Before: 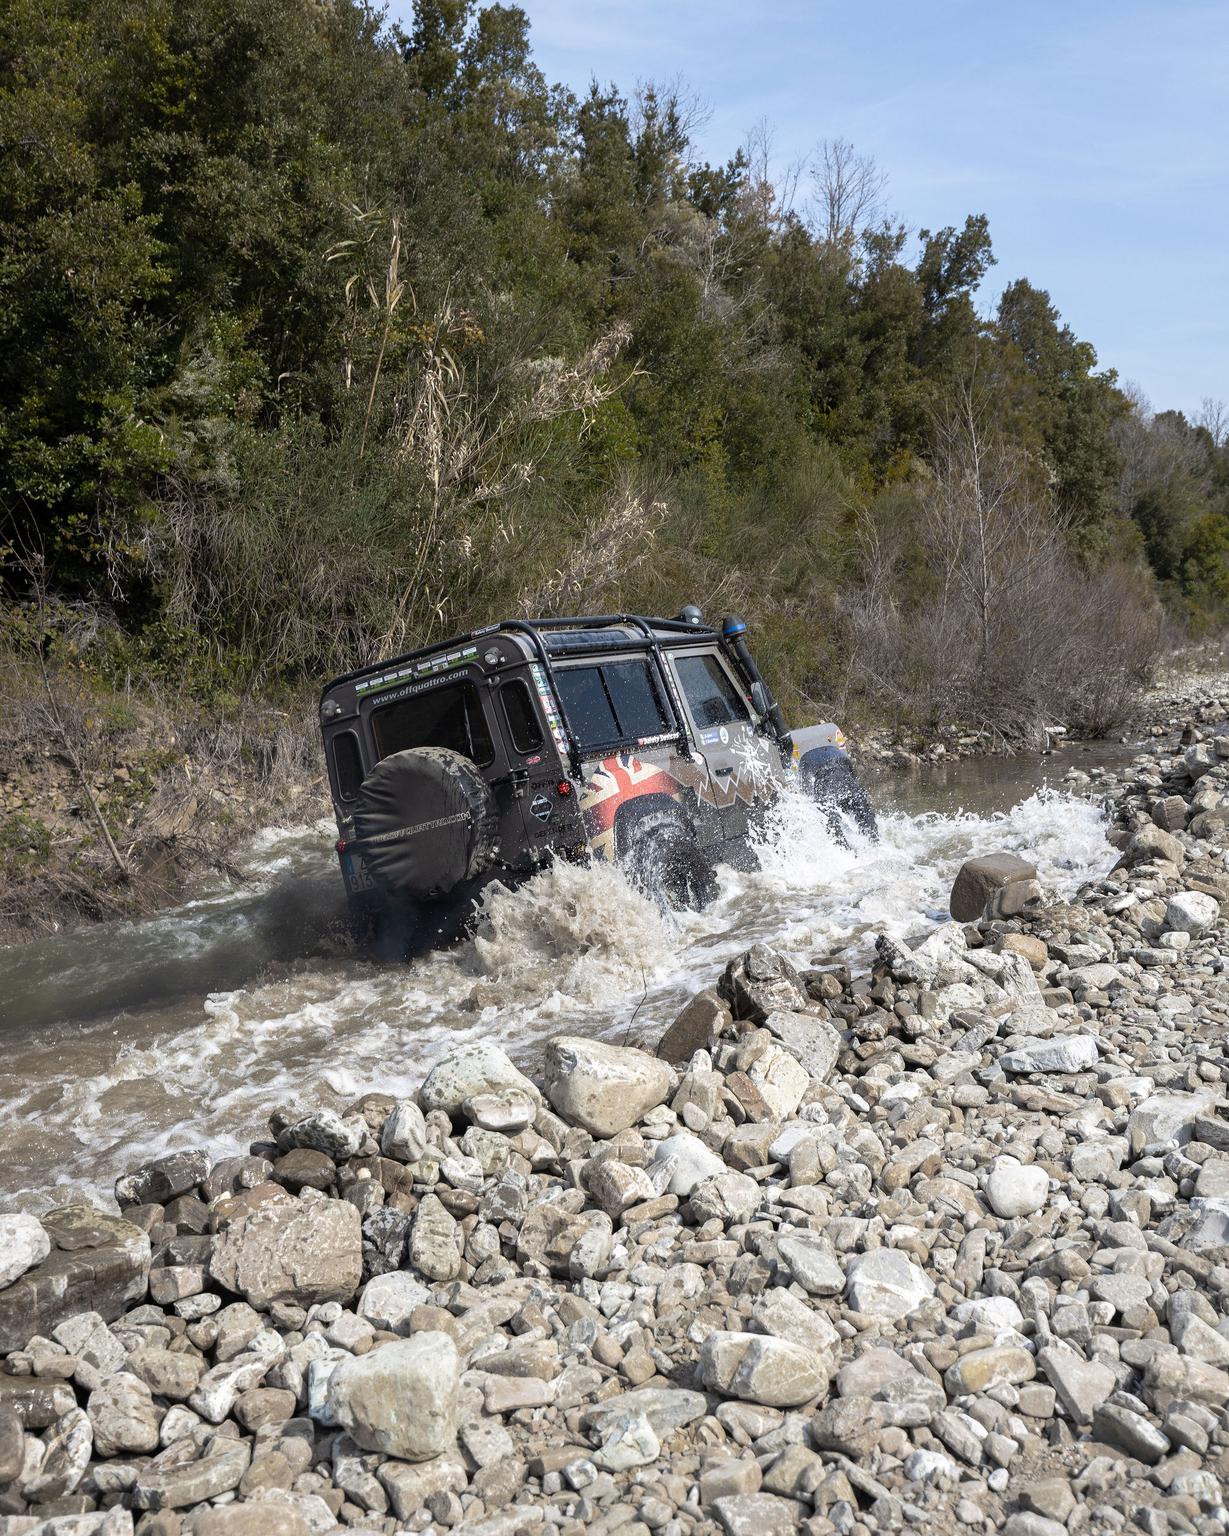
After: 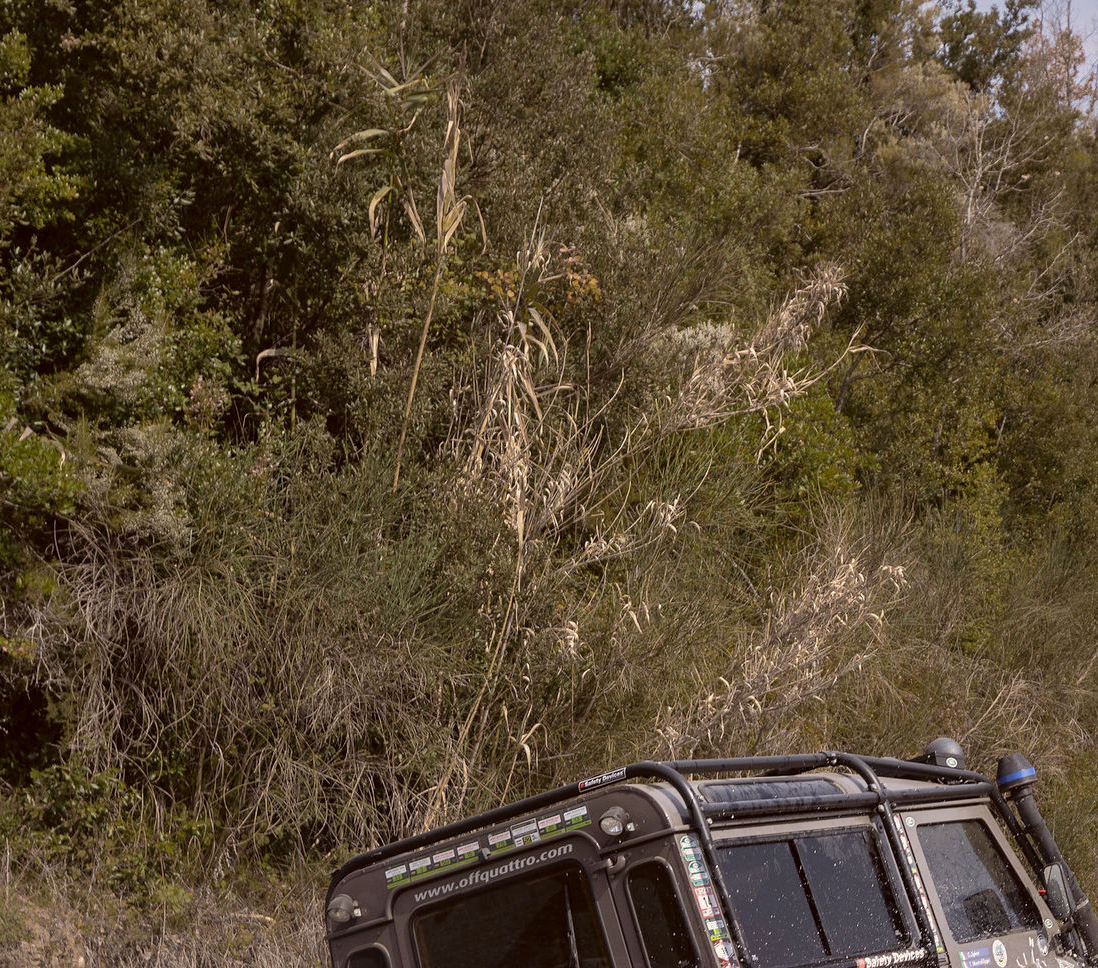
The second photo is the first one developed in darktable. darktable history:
crop: left 10.121%, top 10.631%, right 36.218%, bottom 51.526%
shadows and highlights: shadows 40, highlights -60
color correction: highlights a* 6.27, highlights b* 8.19, shadows a* 5.94, shadows b* 7.23, saturation 0.9
